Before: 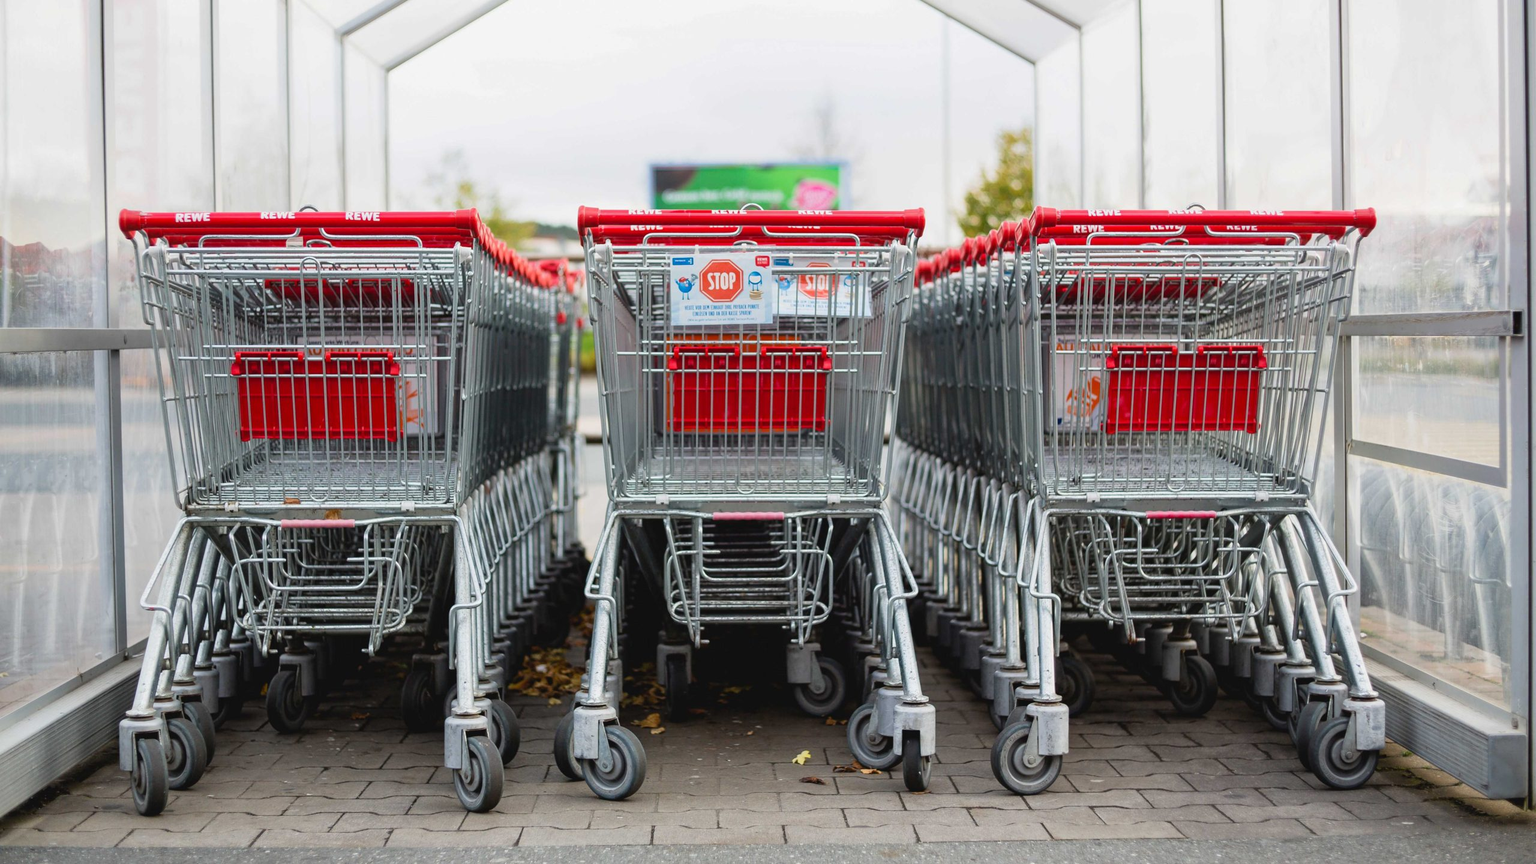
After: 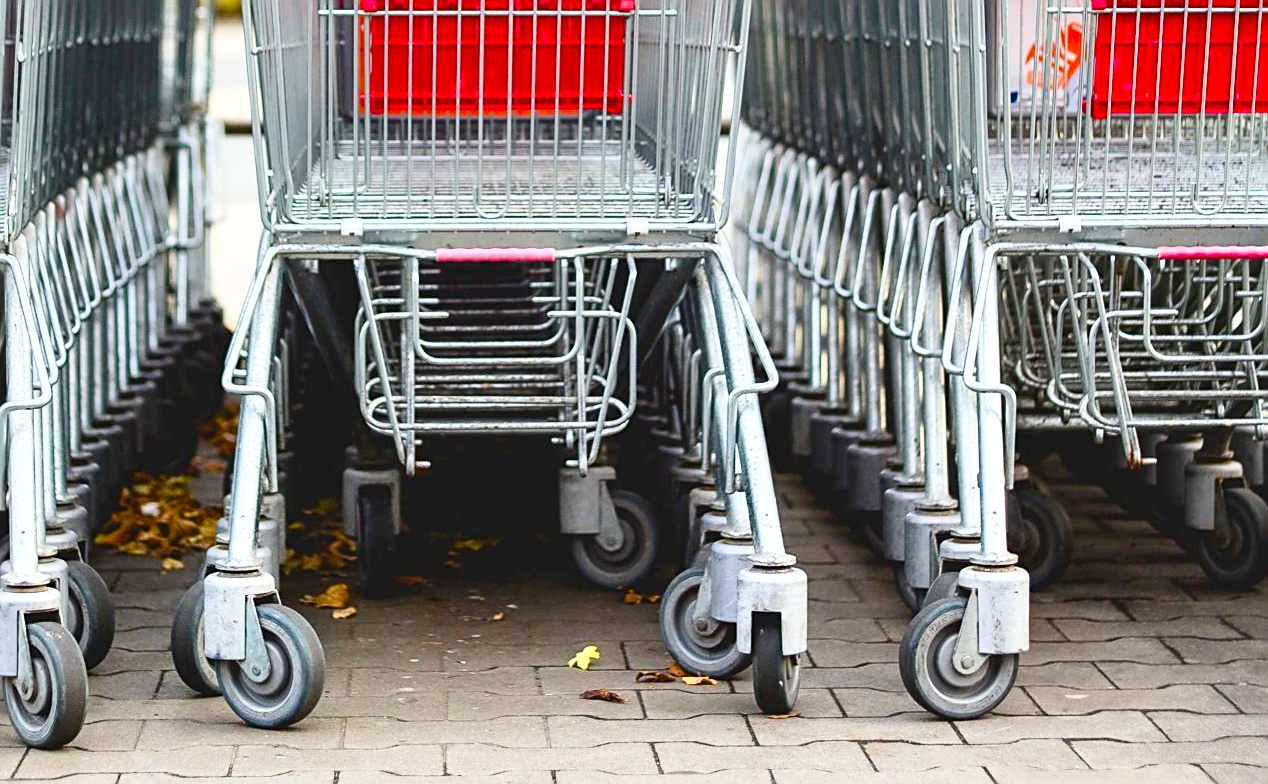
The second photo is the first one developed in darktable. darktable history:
exposure: black level correction 0, exposure 0.698 EV, compensate exposure bias true, compensate highlight preservation false
contrast brightness saturation: contrast 0.229, brightness 0.101, saturation 0.291
color balance rgb: perceptual saturation grading › global saturation 0.689%, perceptual saturation grading › highlights -8.86%, perceptual saturation grading › mid-tones 17.921%, perceptual saturation grading › shadows 28.563%, global vibrance -16.795%, contrast -6.561%
crop: left 29.405%, top 42.056%, right 21.043%, bottom 3.486%
sharpen: on, module defaults
shadows and highlights: shadows 30.84, highlights 1.27, soften with gaussian
